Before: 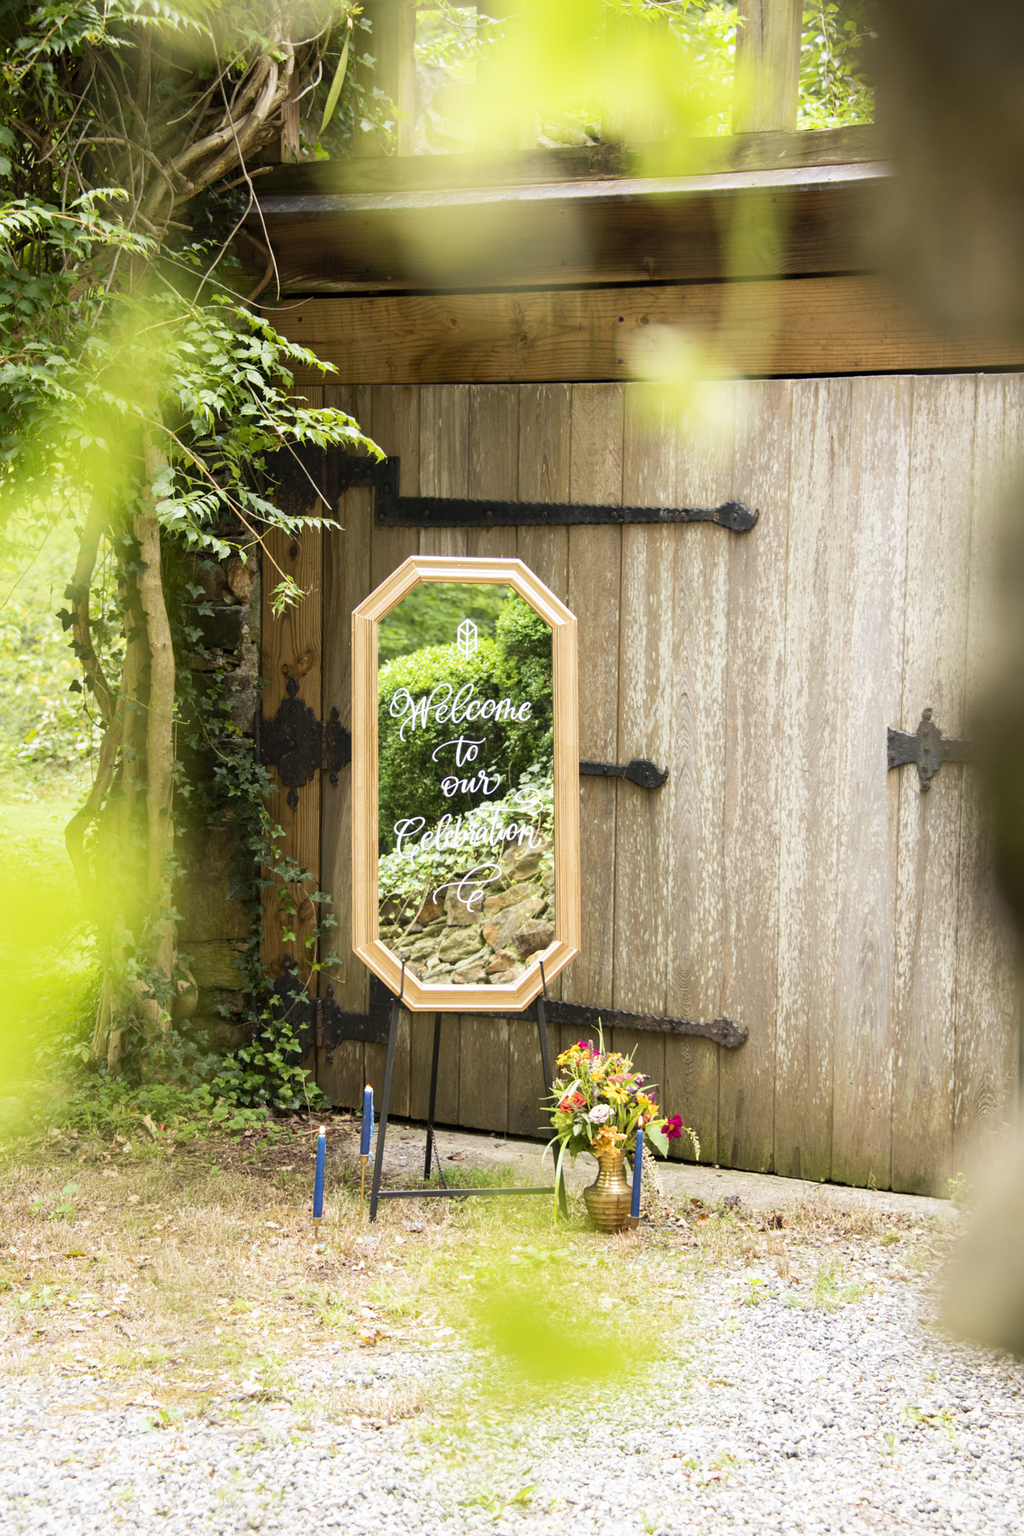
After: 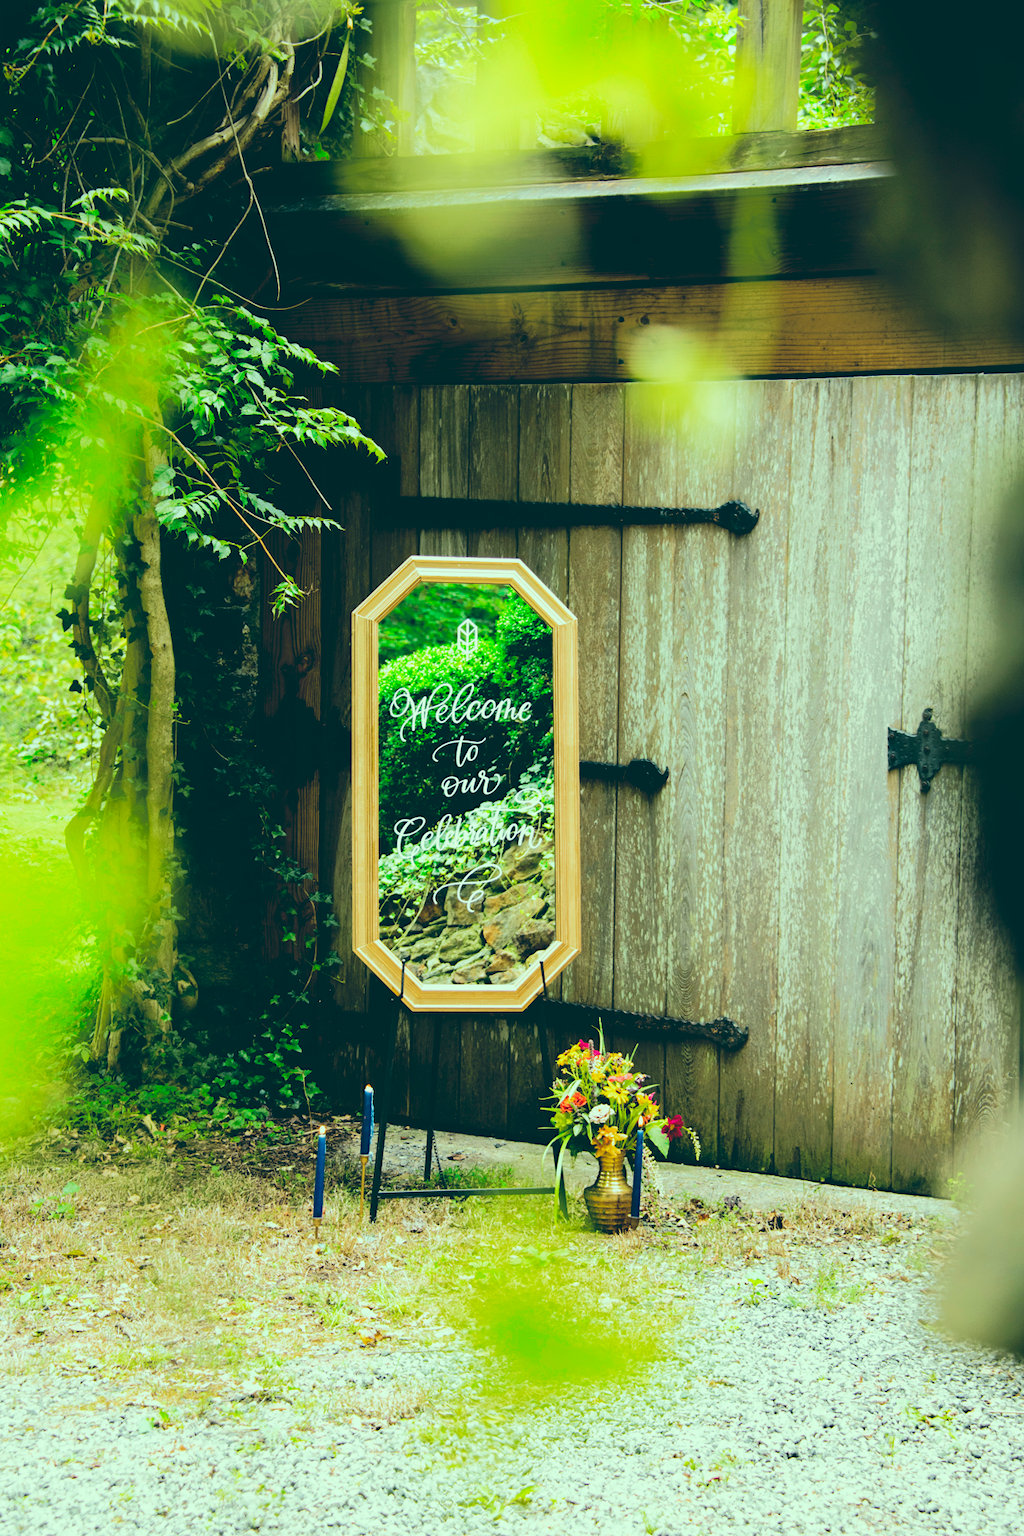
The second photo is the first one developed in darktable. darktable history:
base curve: curves: ch0 [(0, 0.02) (0.083, 0.036) (1, 1)], preserve colors none
color correction: highlights a* -20.08, highlights b* 9.8, shadows a* -20.4, shadows b* -10.76
tone curve: curves: ch0 [(0, 0.032) (0.094, 0.08) (0.265, 0.208) (0.41, 0.417) (0.498, 0.496) (0.638, 0.673) (0.845, 0.828) (0.994, 0.964)]; ch1 [(0, 0) (0.161, 0.092) (0.37, 0.302) (0.417, 0.434) (0.492, 0.502) (0.576, 0.589) (0.644, 0.638) (0.725, 0.765) (1, 1)]; ch2 [(0, 0) (0.352, 0.403) (0.45, 0.469) (0.521, 0.515) (0.55, 0.528) (0.589, 0.576) (1, 1)], color space Lab, independent channels, preserve colors none
